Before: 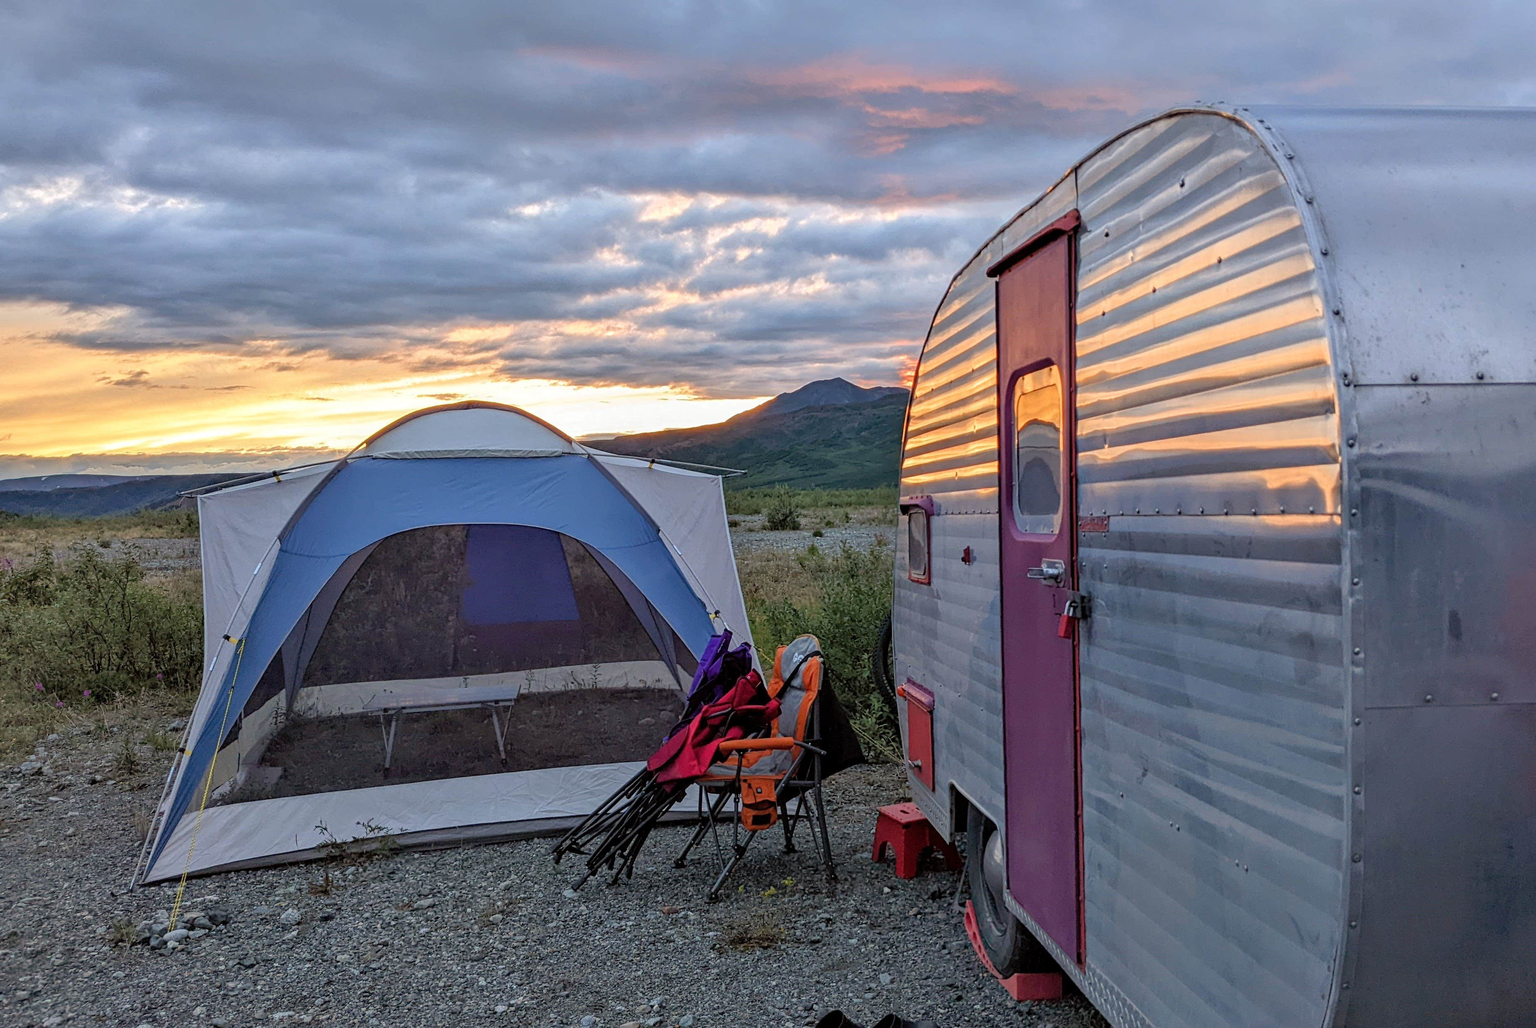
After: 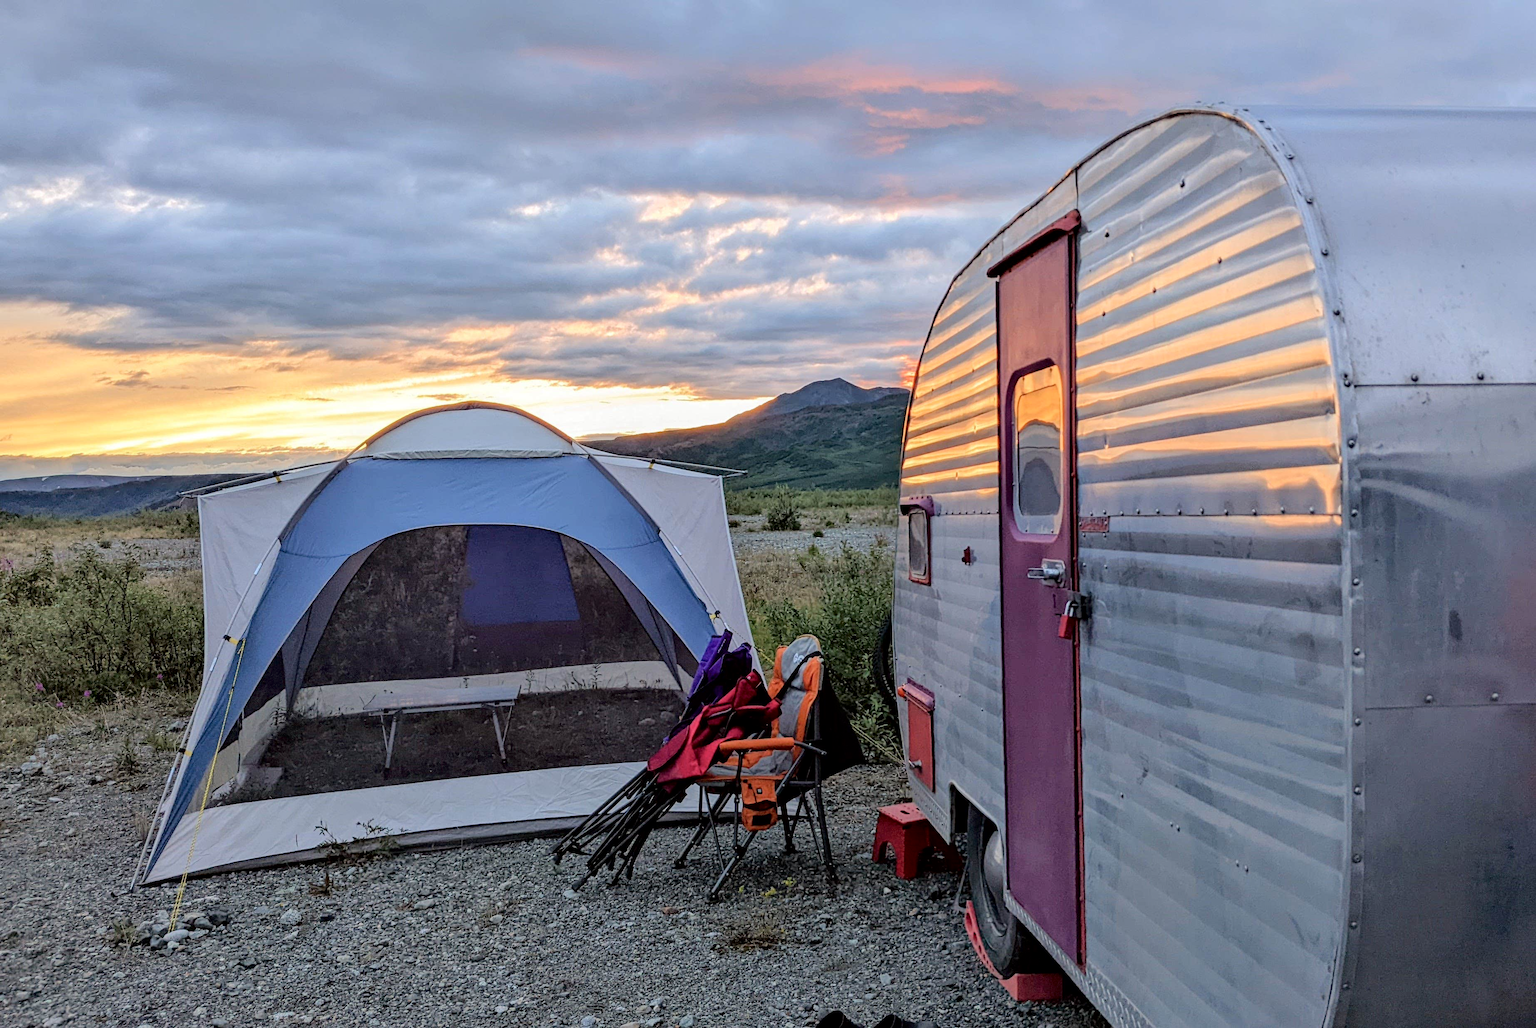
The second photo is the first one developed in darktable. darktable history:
tone curve: curves: ch0 [(0, 0) (0.004, 0) (0.133, 0.076) (0.325, 0.362) (0.879, 0.885) (1, 1)], color space Lab, independent channels, preserve colors none
